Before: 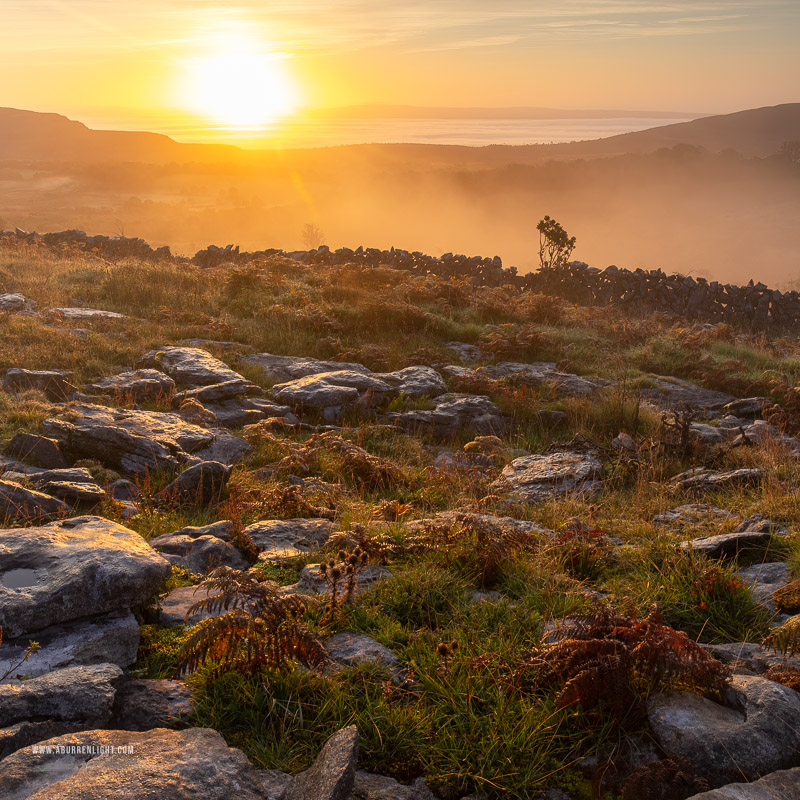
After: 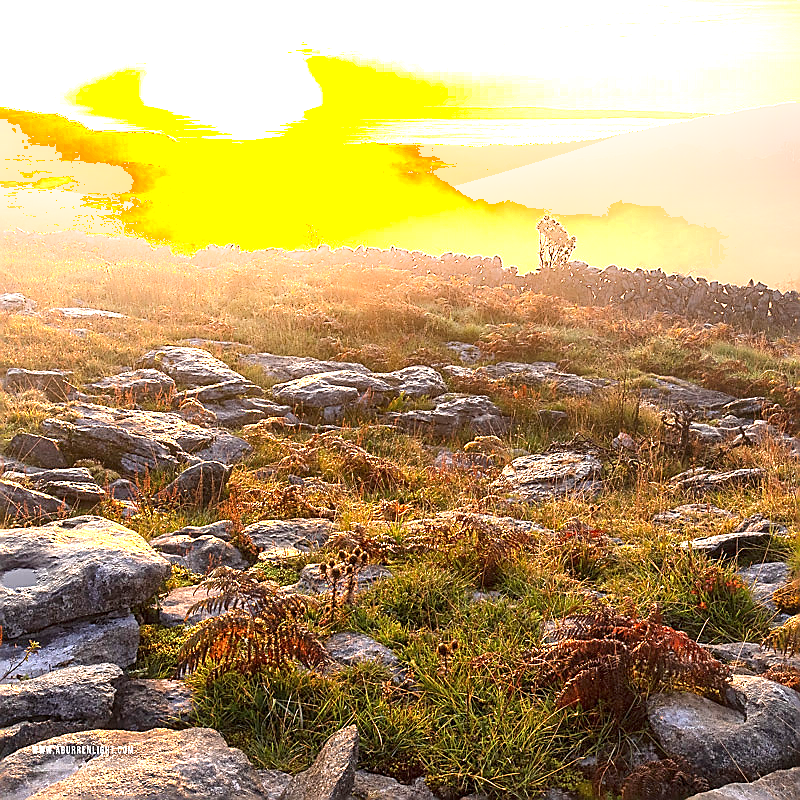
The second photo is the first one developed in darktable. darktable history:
exposure: exposure 1 EV, compensate exposure bias true, compensate highlight preservation false
shadows and highlights: highlights 71.82, soften with gaussian
color calibration: gray › normalize channels true, illuminant same as pipeline (D50), adaptation XYZ, x 0.346, y 0.358, temperature 5013.33 K, gamut compression 0.003
sharpen: radius 1.368, amount 1.251, threshold 0.632
